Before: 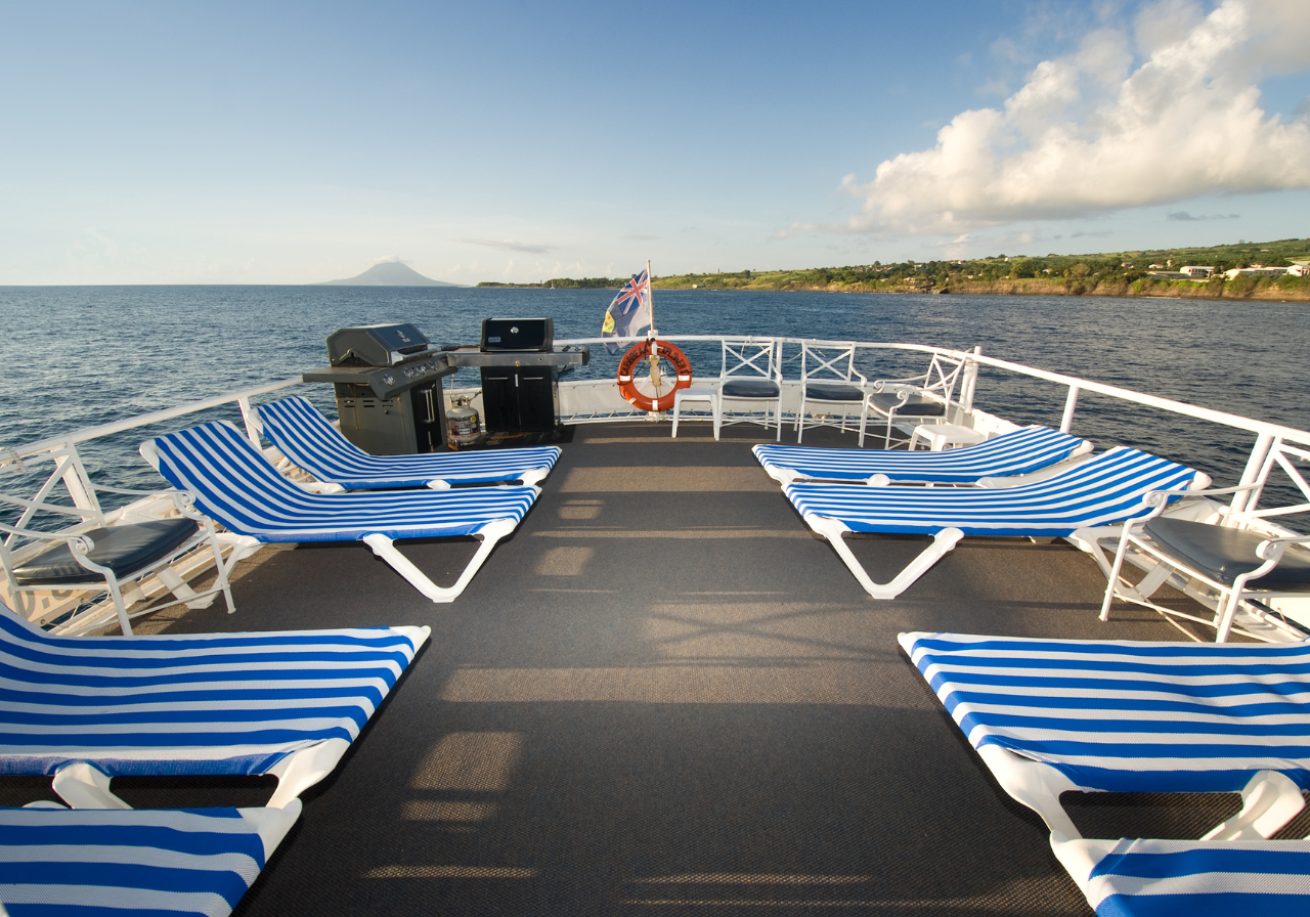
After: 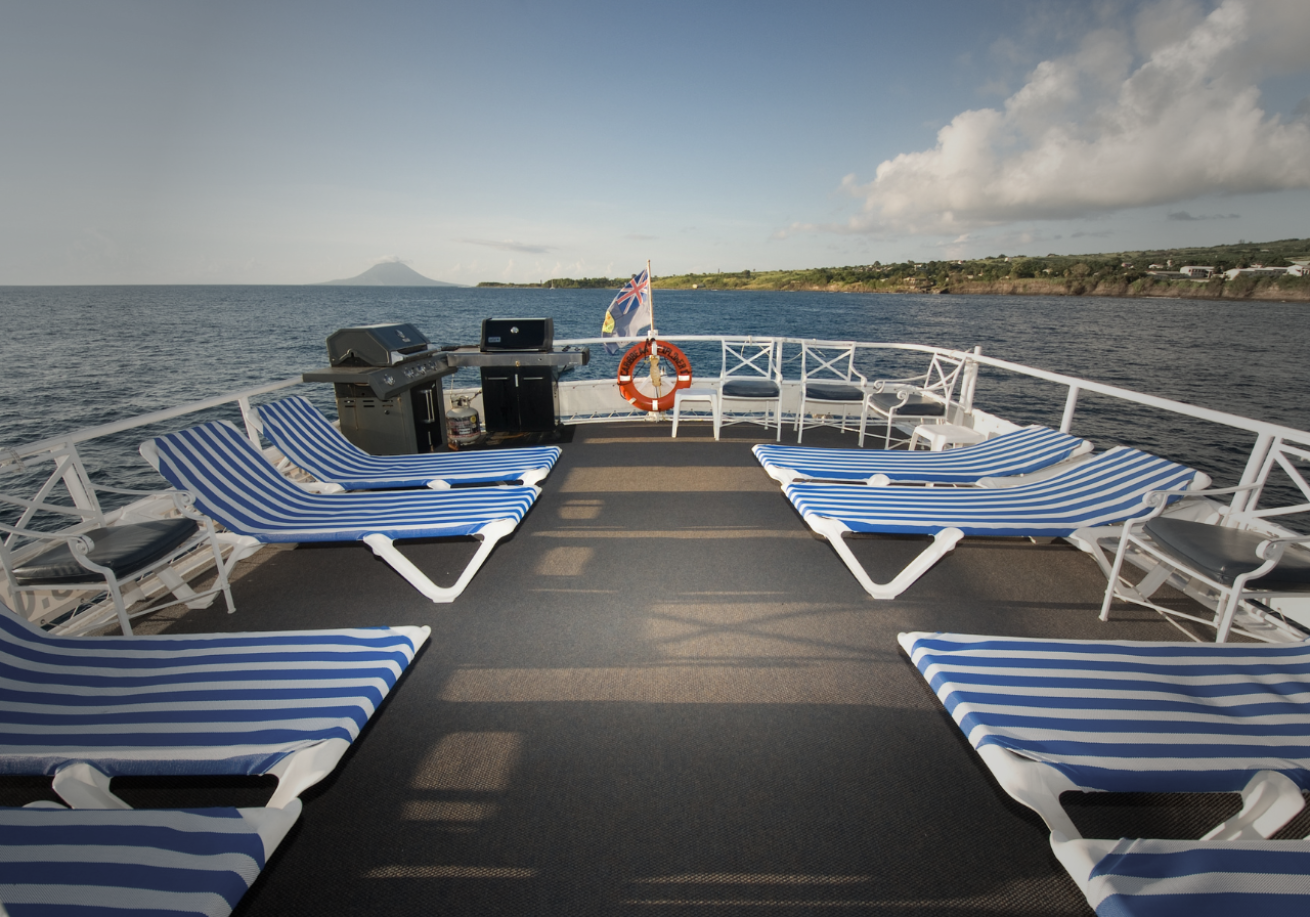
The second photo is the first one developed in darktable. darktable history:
vignetting: fall-off start 16.55%, fall-off radius 99.4%, width/height ratio 0.715
